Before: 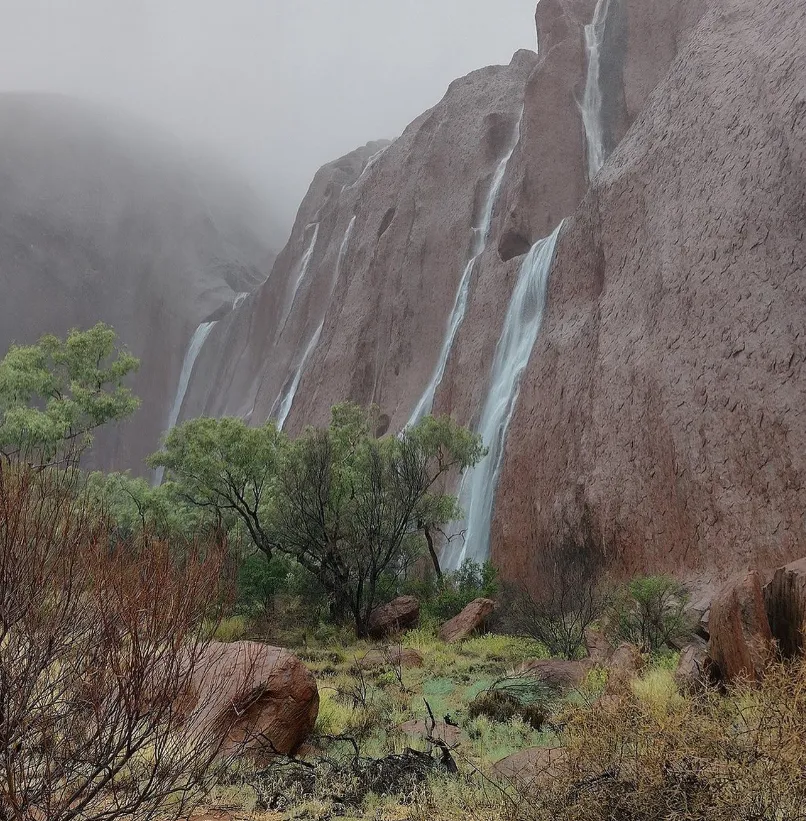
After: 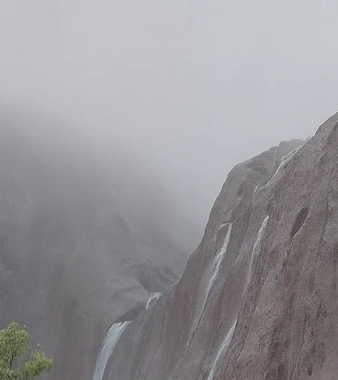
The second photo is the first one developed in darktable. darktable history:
crop and rotate: left 10.817%, top 0.062%, right 47.194%, bottom 53.626%
tone equalizer: on, module defaults
